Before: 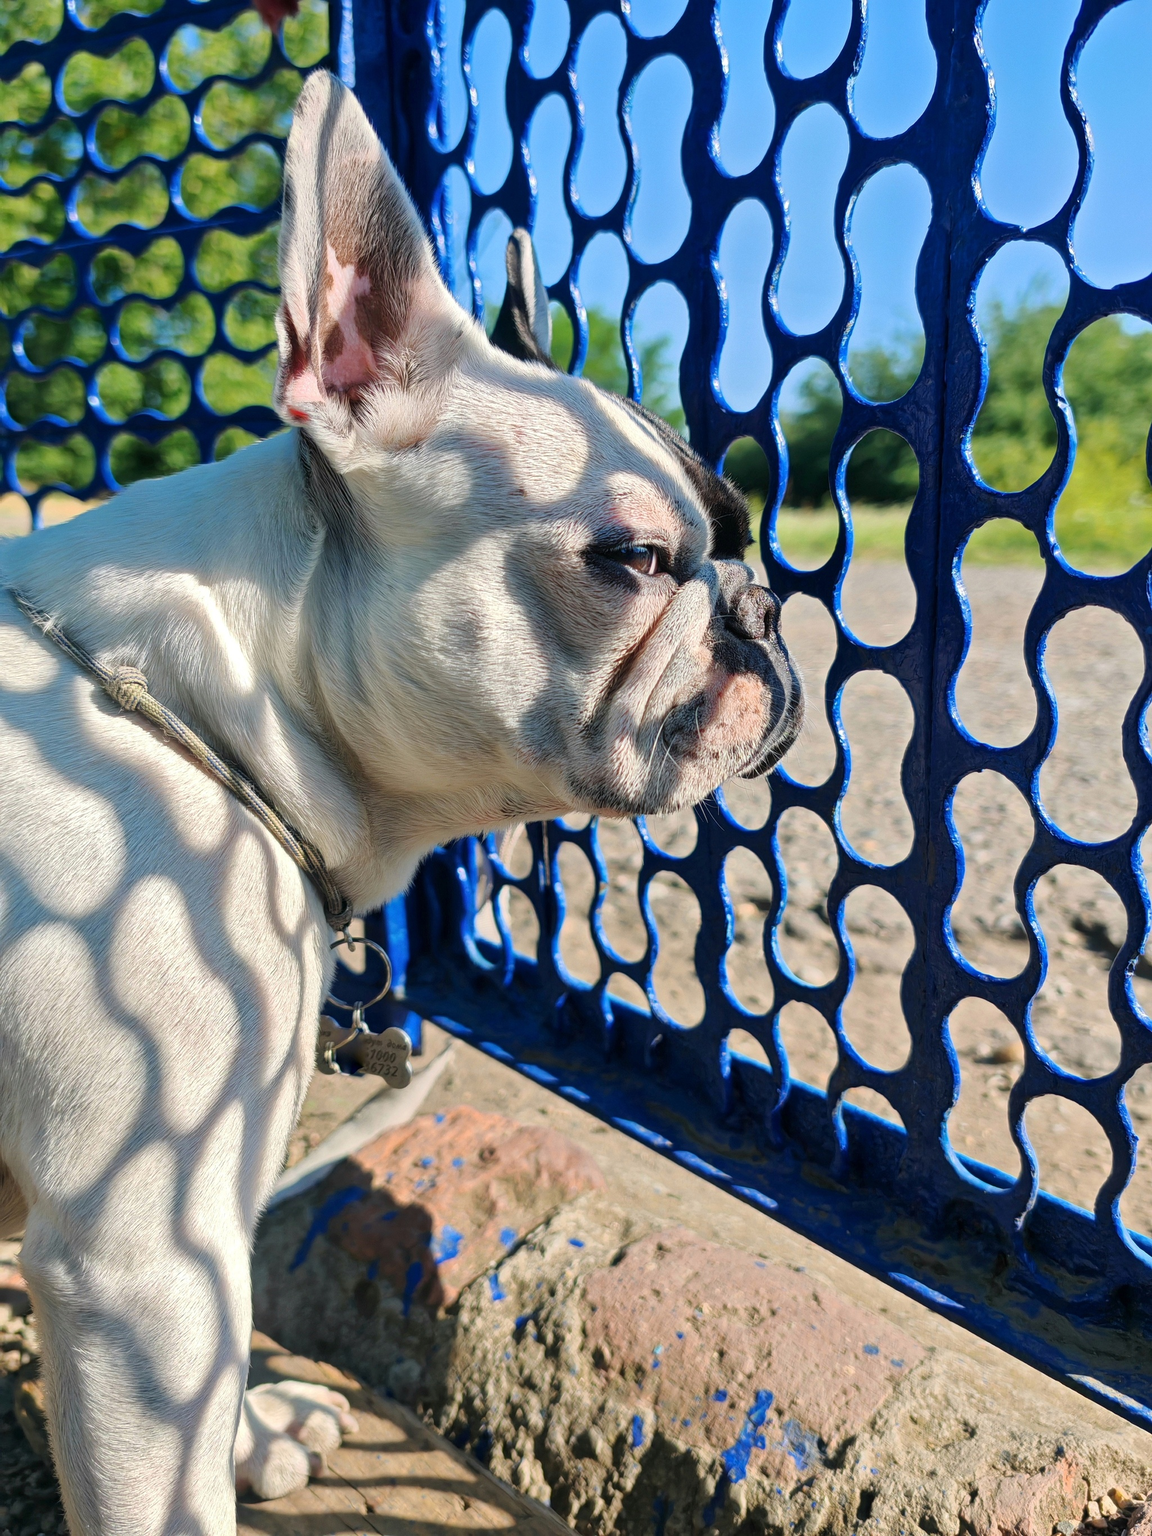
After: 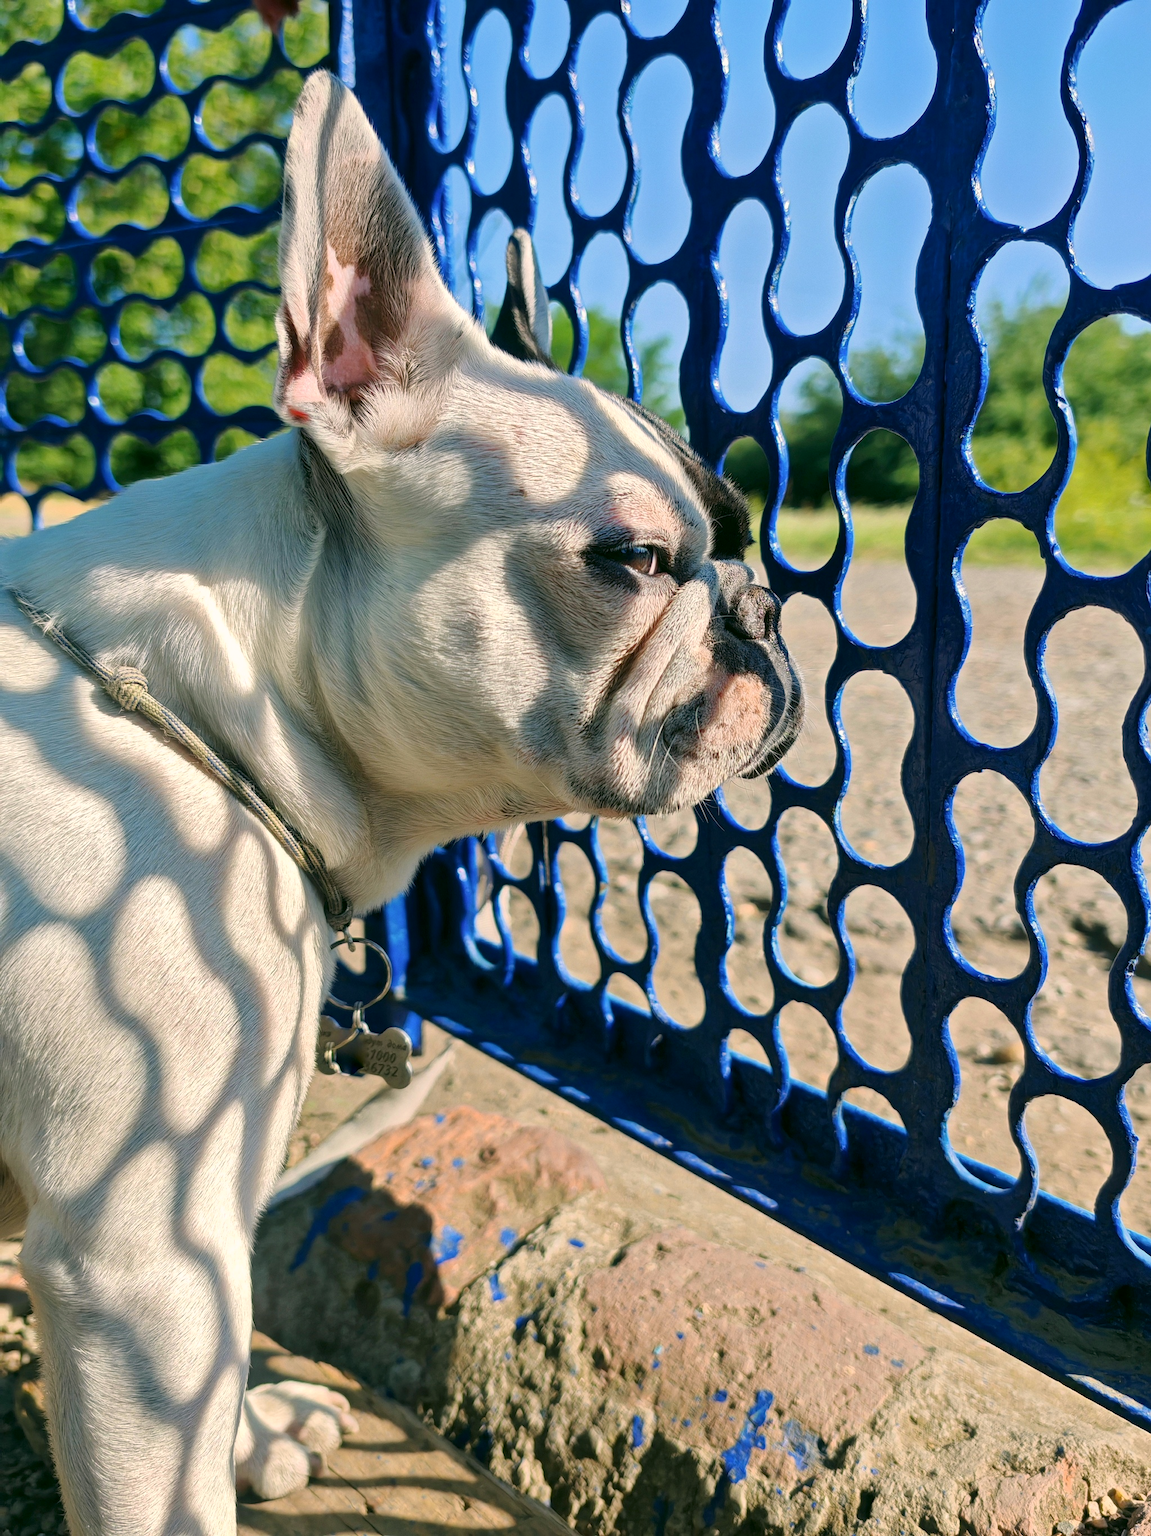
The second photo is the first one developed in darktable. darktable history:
color correction: highlights a* 4.16, highlights b* 4.98, shadows a* -7, shadows b* 5.01
